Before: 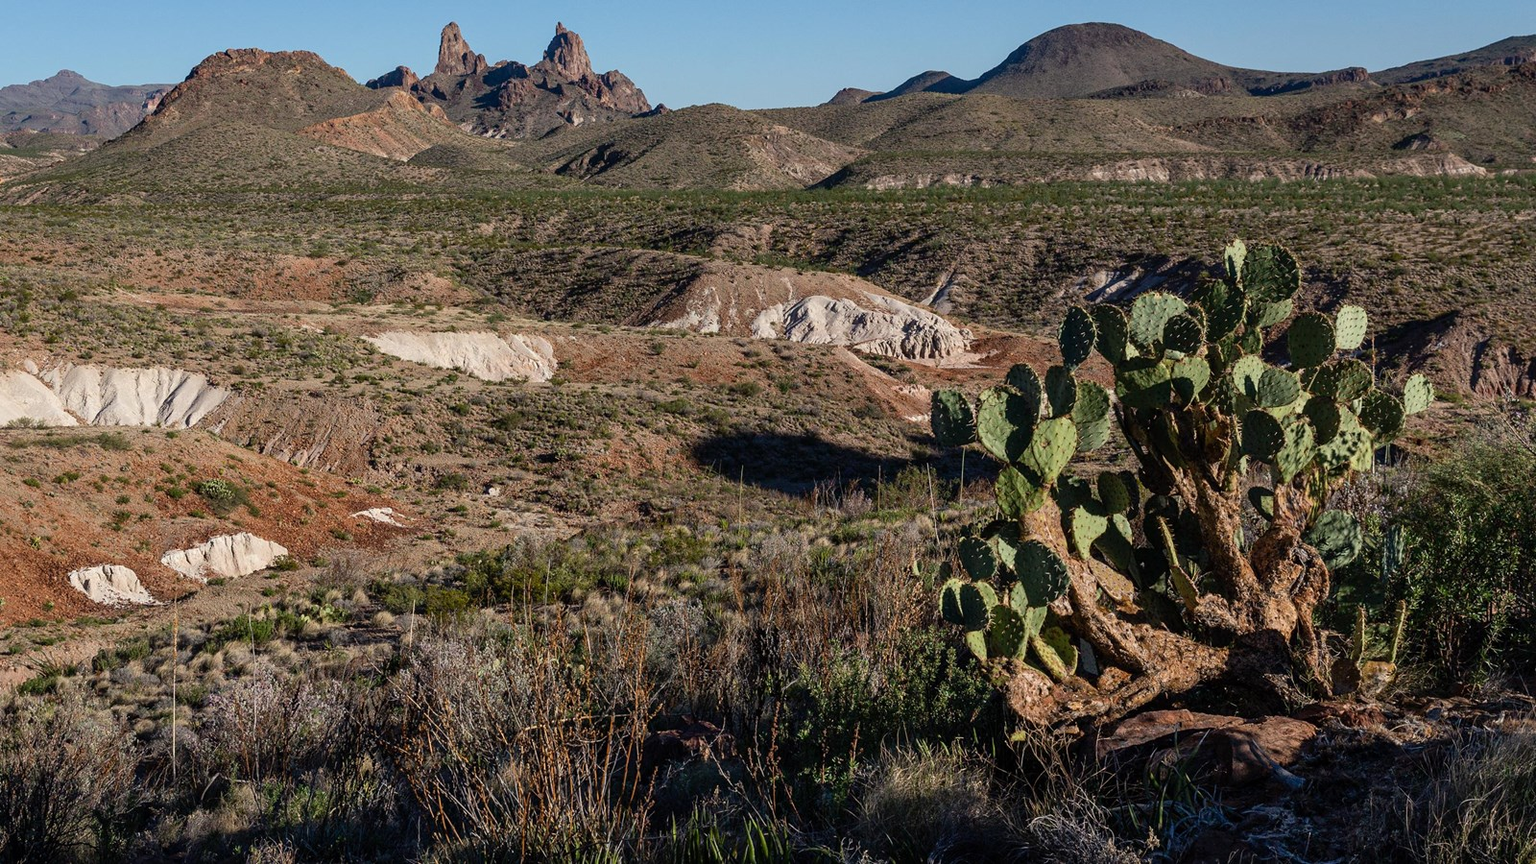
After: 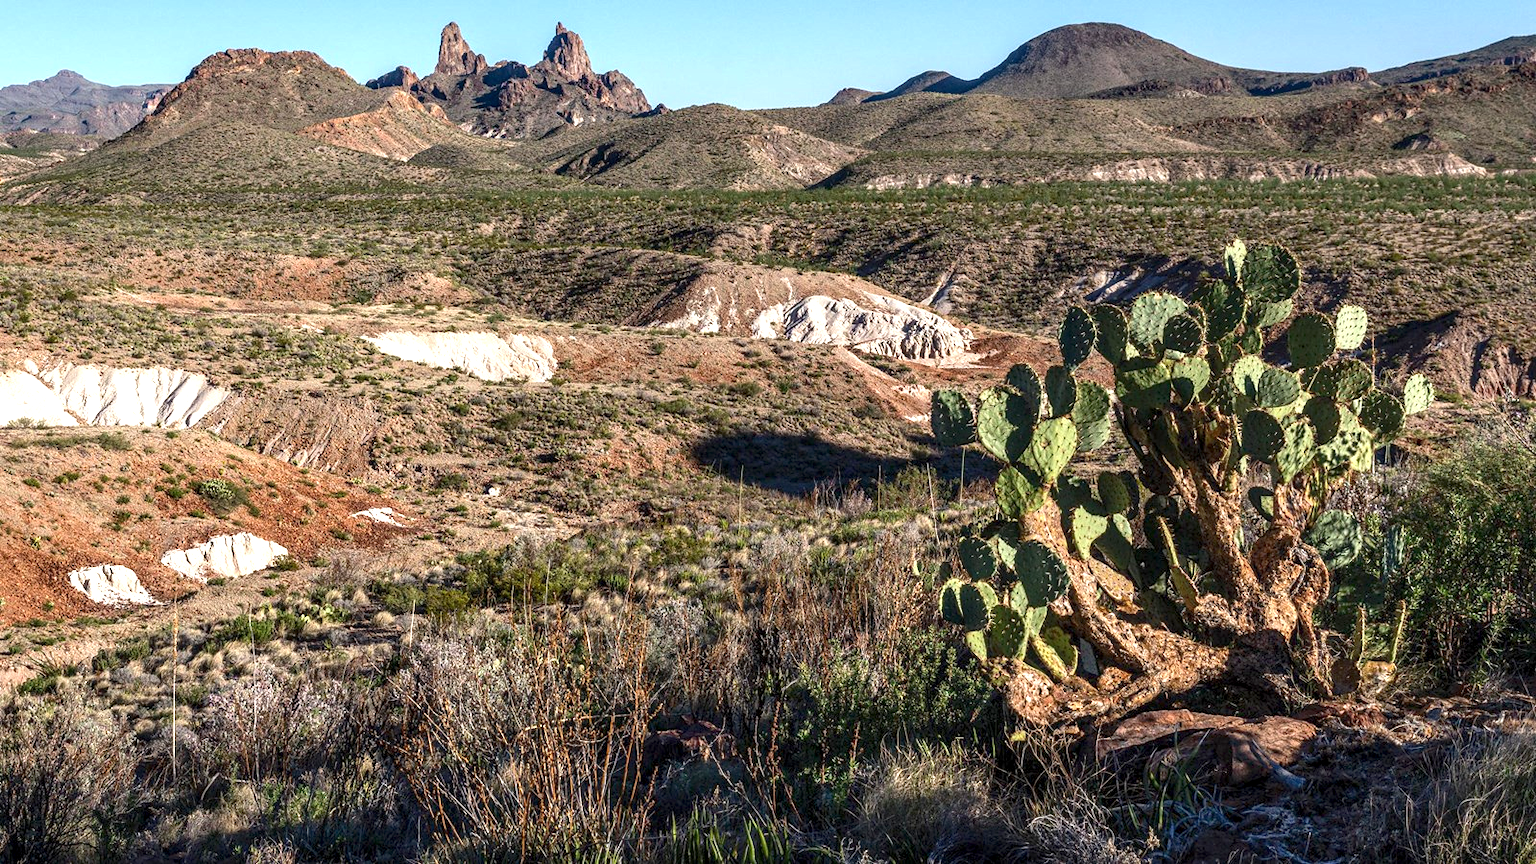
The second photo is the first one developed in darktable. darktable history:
local contrast: detail 130%
tone equalizer: -8 EV 0.223 EV, -7 EV 0.405 EV, -6 EV 0.438 EV, -5 EV 0.288 EV, -3 EV -0.275 EV, -2 EV -0.438 EV, -1 EV -0.396 EV, +0 EV -0.274 EV
exposure: exposure 1.208 EV, compensate highlight preservation false
